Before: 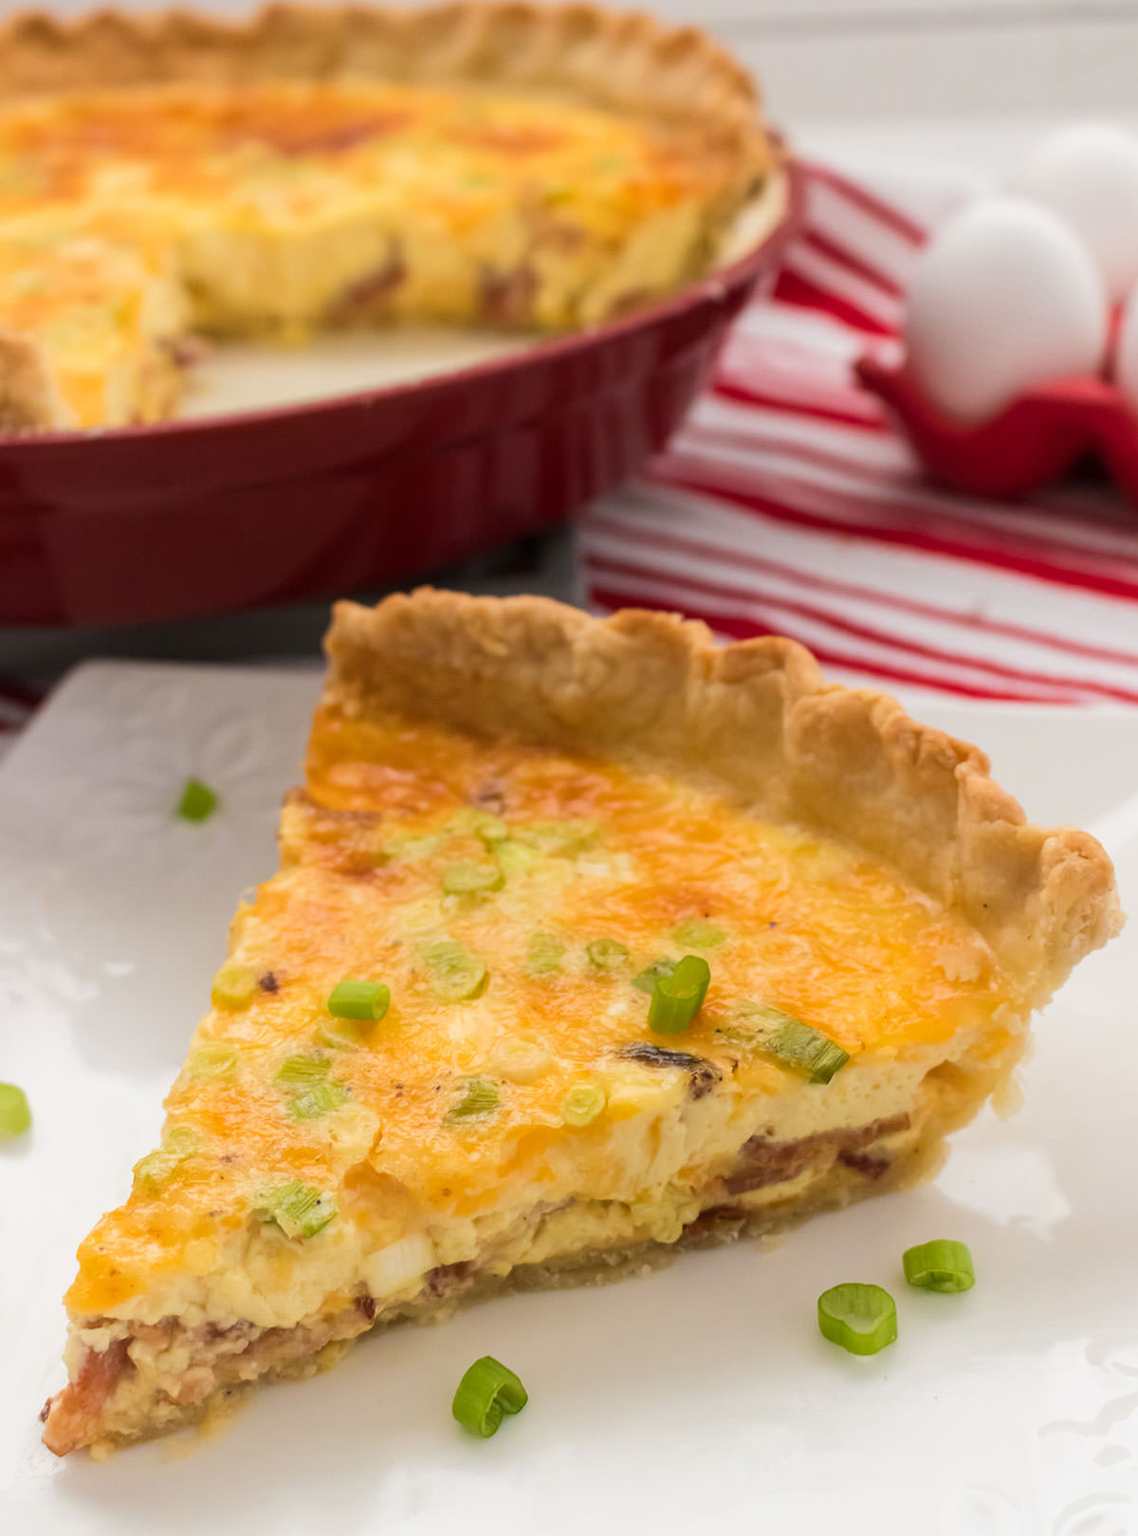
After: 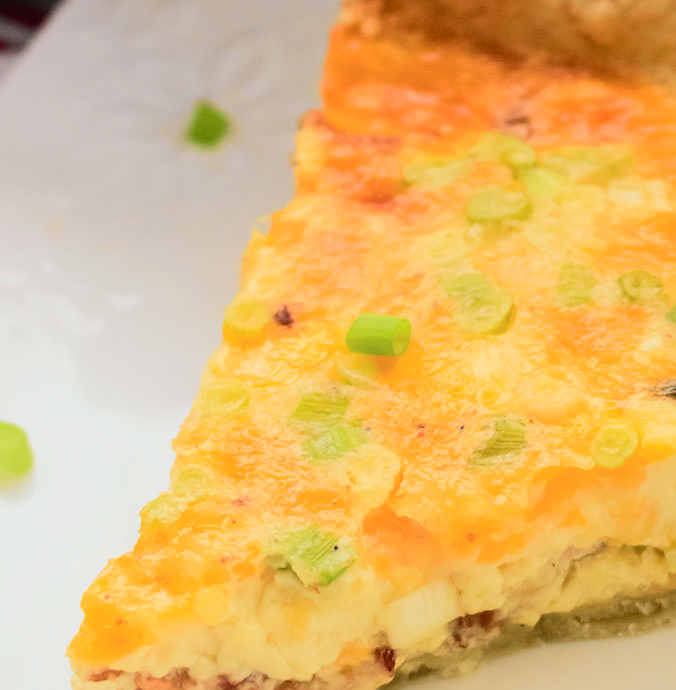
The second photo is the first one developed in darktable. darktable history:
tone curve: curves: ch0 [(0, 0.022) (0.114, 0.083) (0.281, 0.315) (0.447, 0.557) (0.588, 0.711) (0.786, 0.839) (0.999, 0.949)]; ch1 [(0, 0) (0.389, 0.352) (0.458, 0.433) (0.486, 0.474) (0.509, 0.505) (0.535, 0.53) (0.555, 0.557) (0.586, 0.622) (0.677, 0.724) (1, 1)]; ch2 [(0, 0) (0.369, 0.388) (0.449, 0.431) (0.501, 0.5) (0.528, 0.52) (0.561, 0.59) (0.697, 0.721) (1, 1)], color space Lab, independent channels, preserve colors none
crop: top 44.483%, right 43.593%, bottom 12.892%
